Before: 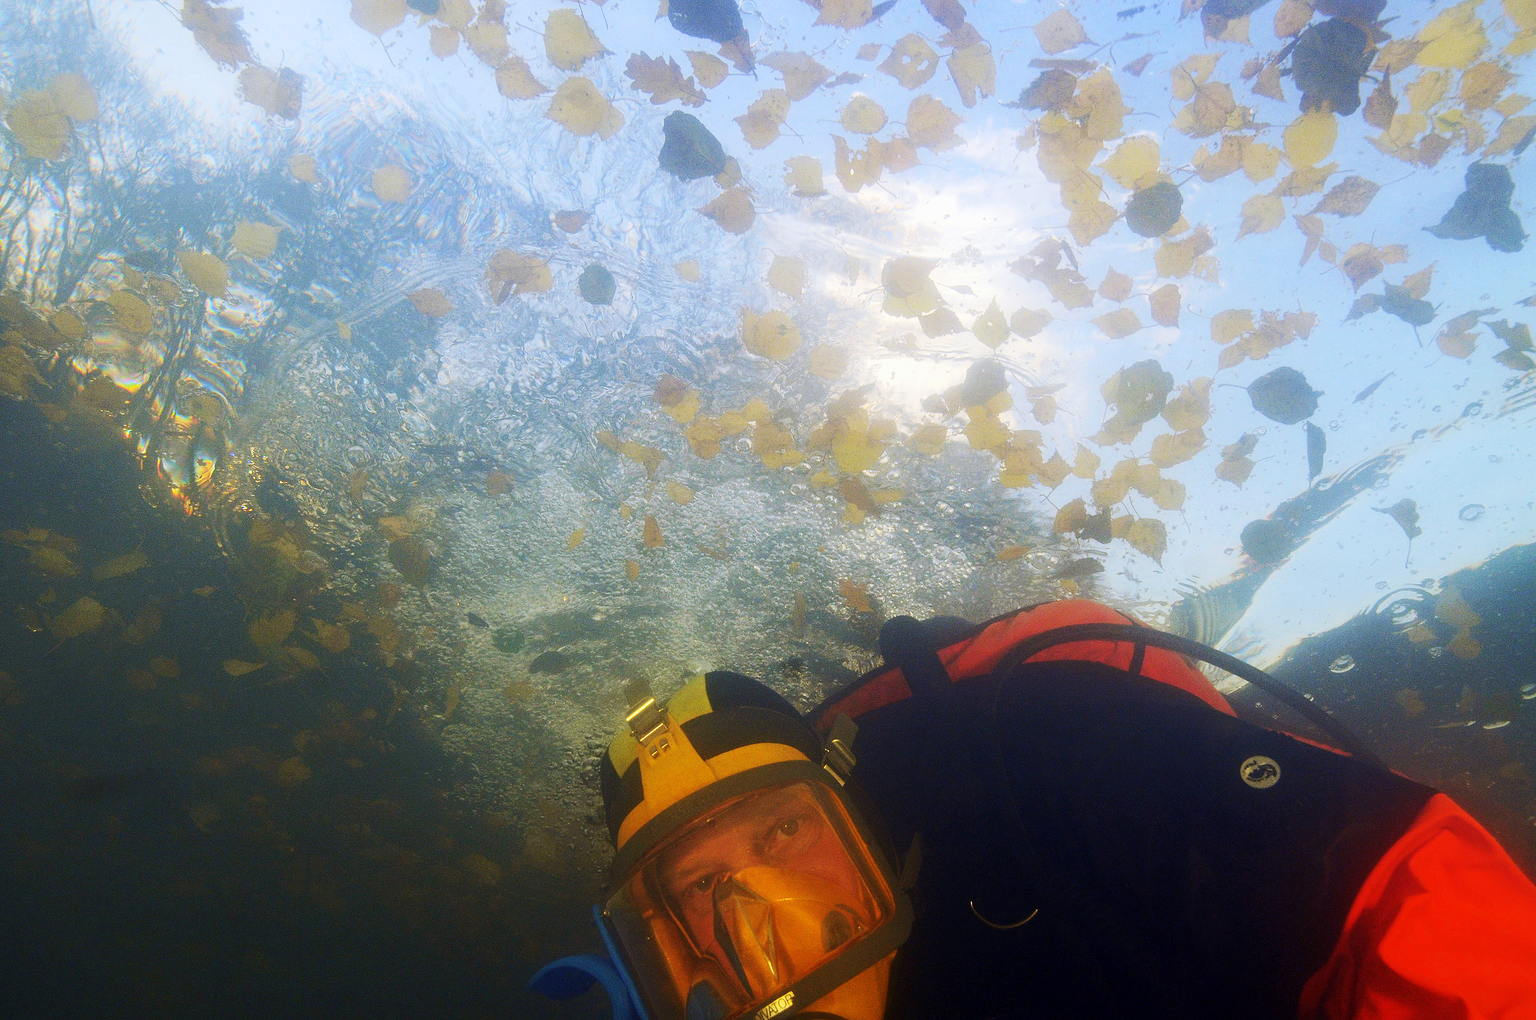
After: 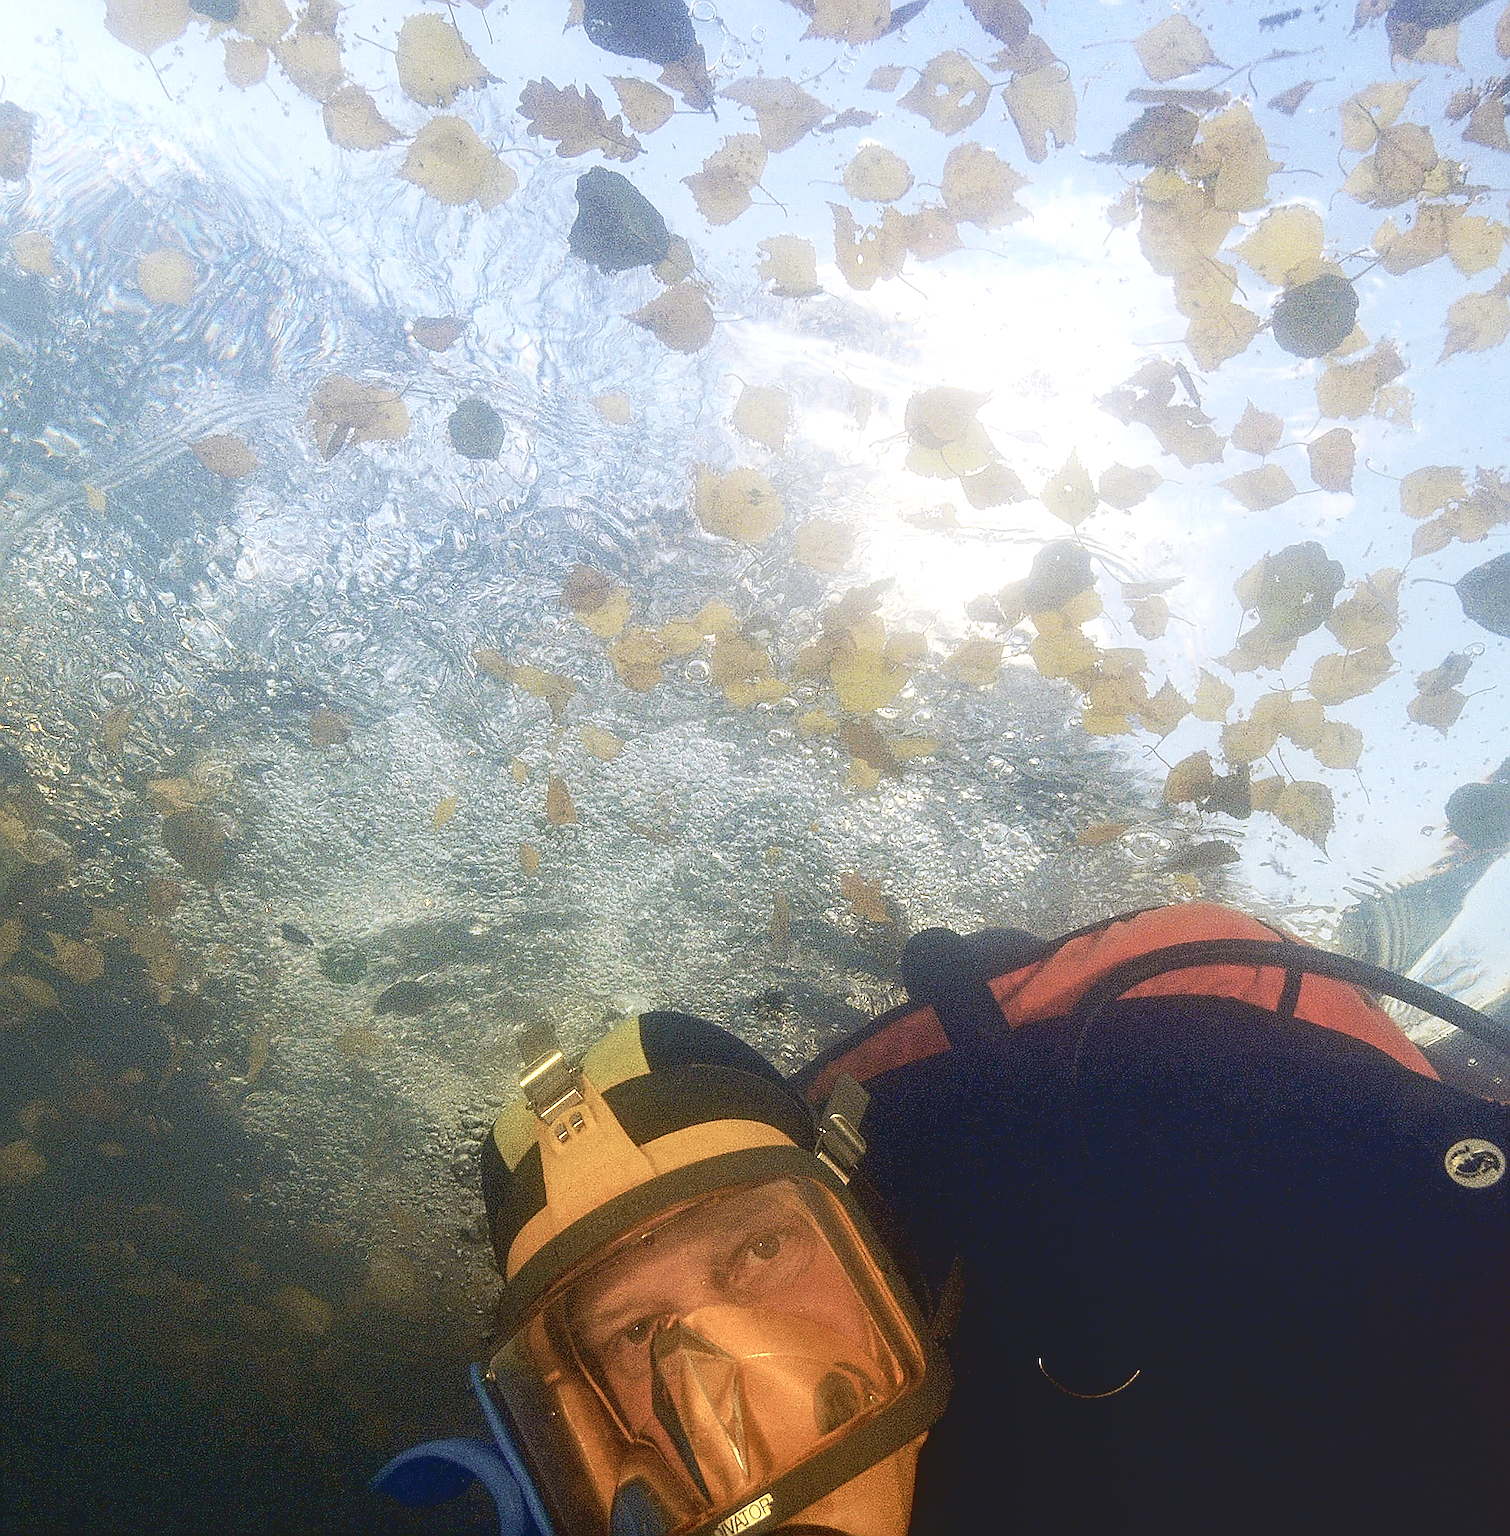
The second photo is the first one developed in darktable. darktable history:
exposure: black level correction 0.012, exposure 0.694 EV, compensate highlight preservation false
contrast brightness saturation: contrast -0.24, saturation -0.425
local contrast: highlights 62%, detail 143%, midtone range 0.435
sharpen: radius 1.375, amount 1.24, threshold 0.714
crop and rotate: left 18.308%, right 16.407%
